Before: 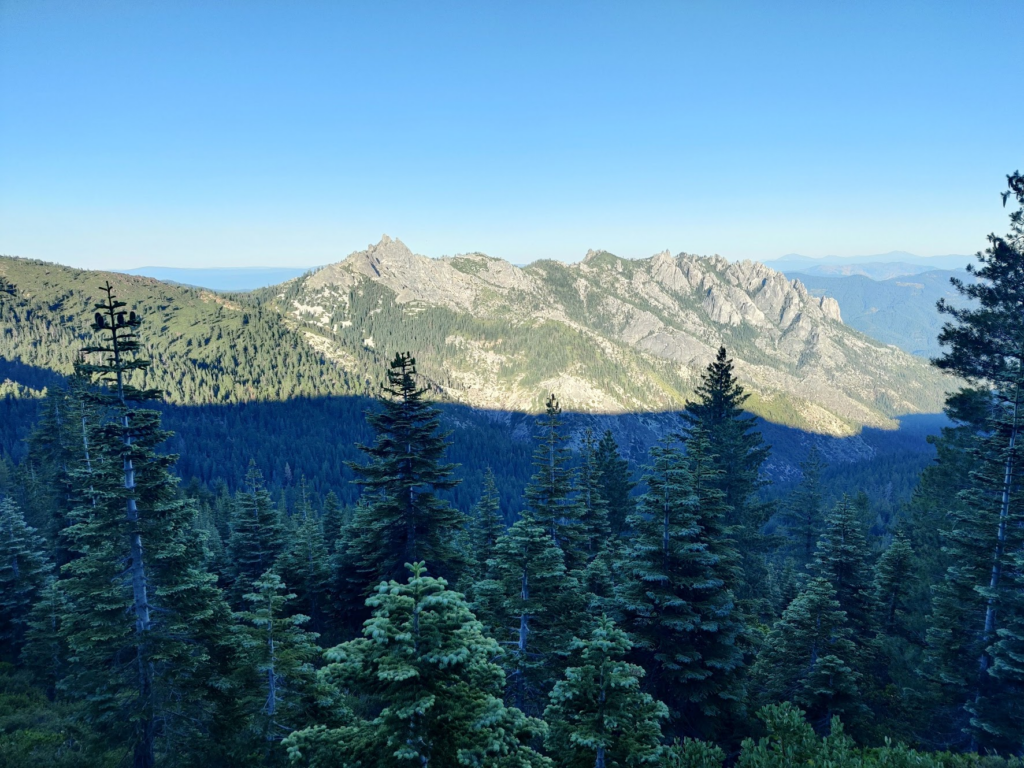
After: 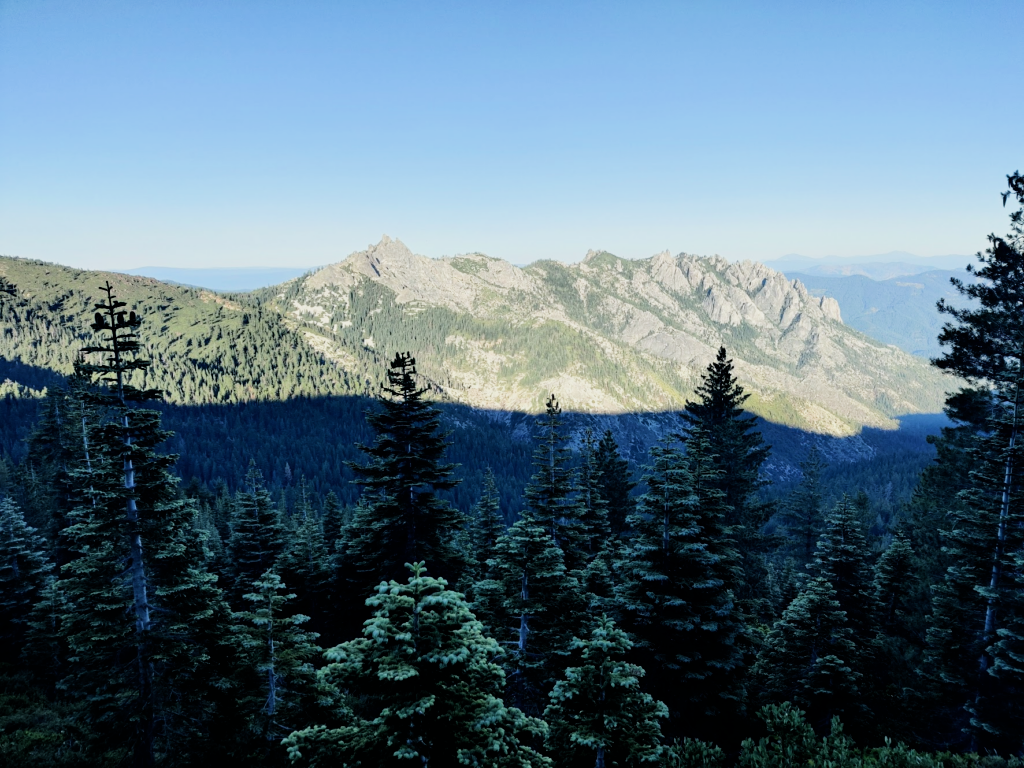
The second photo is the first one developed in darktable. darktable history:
filmic rgb: black relative exposure -5.05 EV, white relative exposure 3.53 EV, hardness 3.18, contrast 1.402, highlights saturation mix -30.8%
